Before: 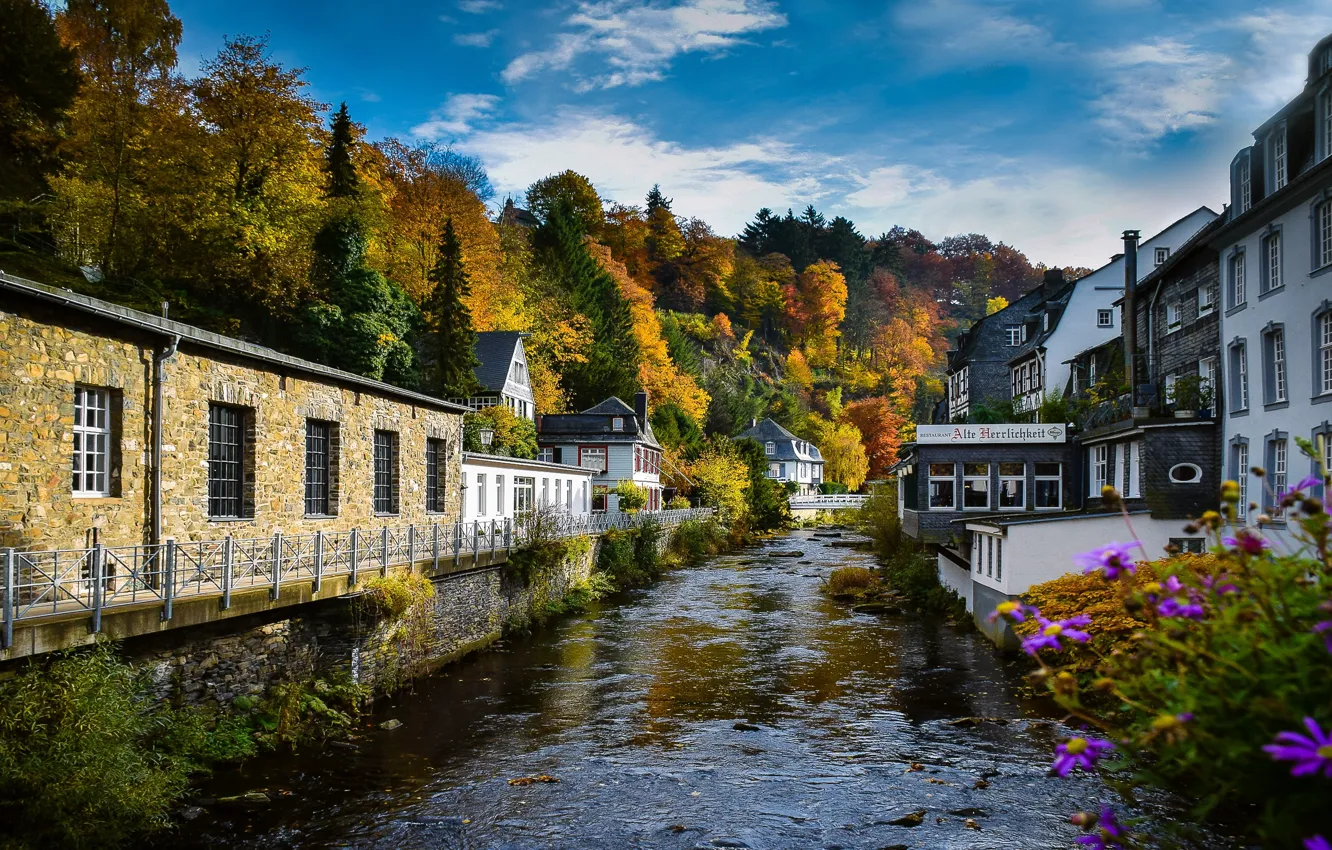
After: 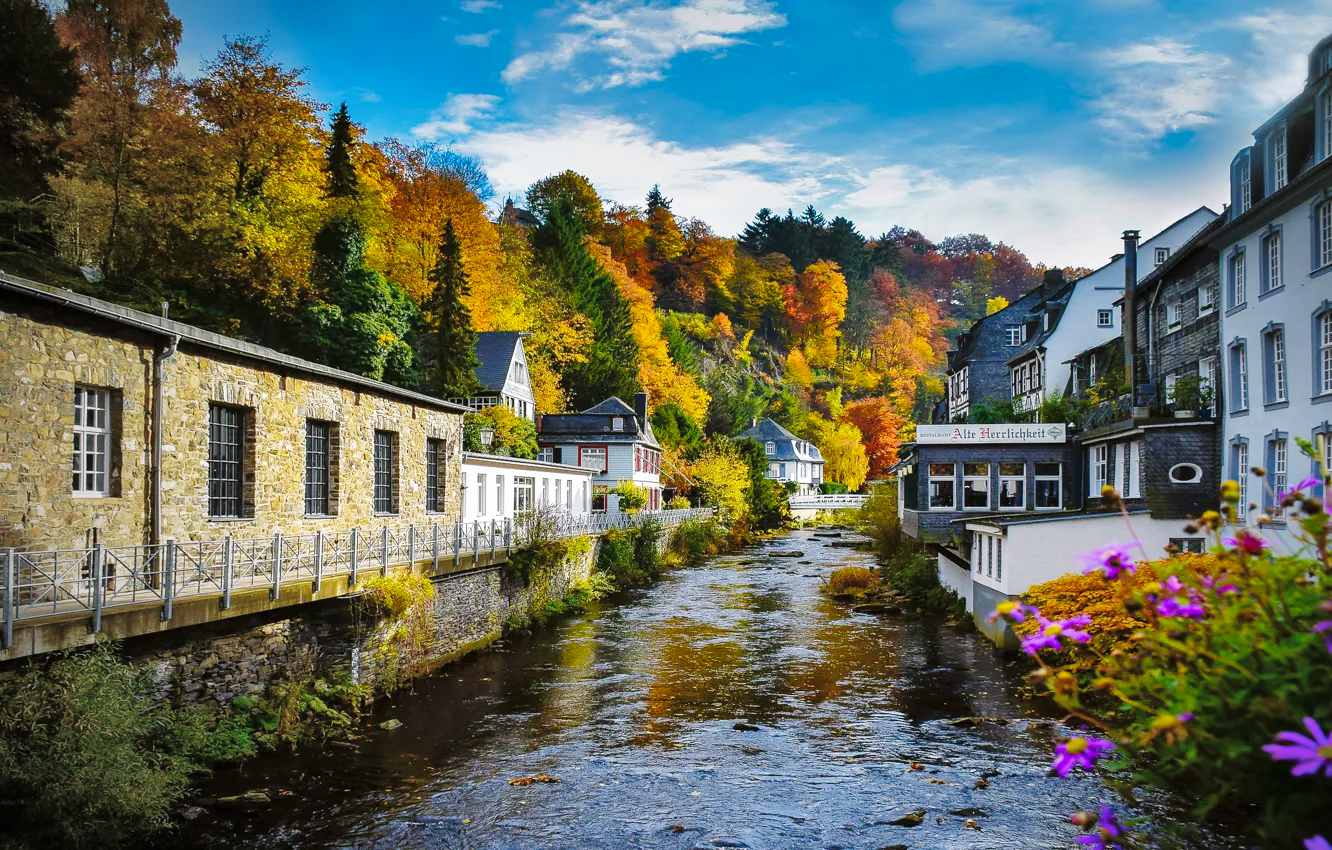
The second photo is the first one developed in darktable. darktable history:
base curve: curves: ch0 [(0, 0) (0.028, 0.03) (0.121, 0.232) (0.46, 0.748) (0.859, 0.968) (1, 1)], preserve colors none
vignetting: fall-off radius 60.96%, center (0.216, -0.228)
shadows and highlights: shadows 59.15, highlights -59.96
